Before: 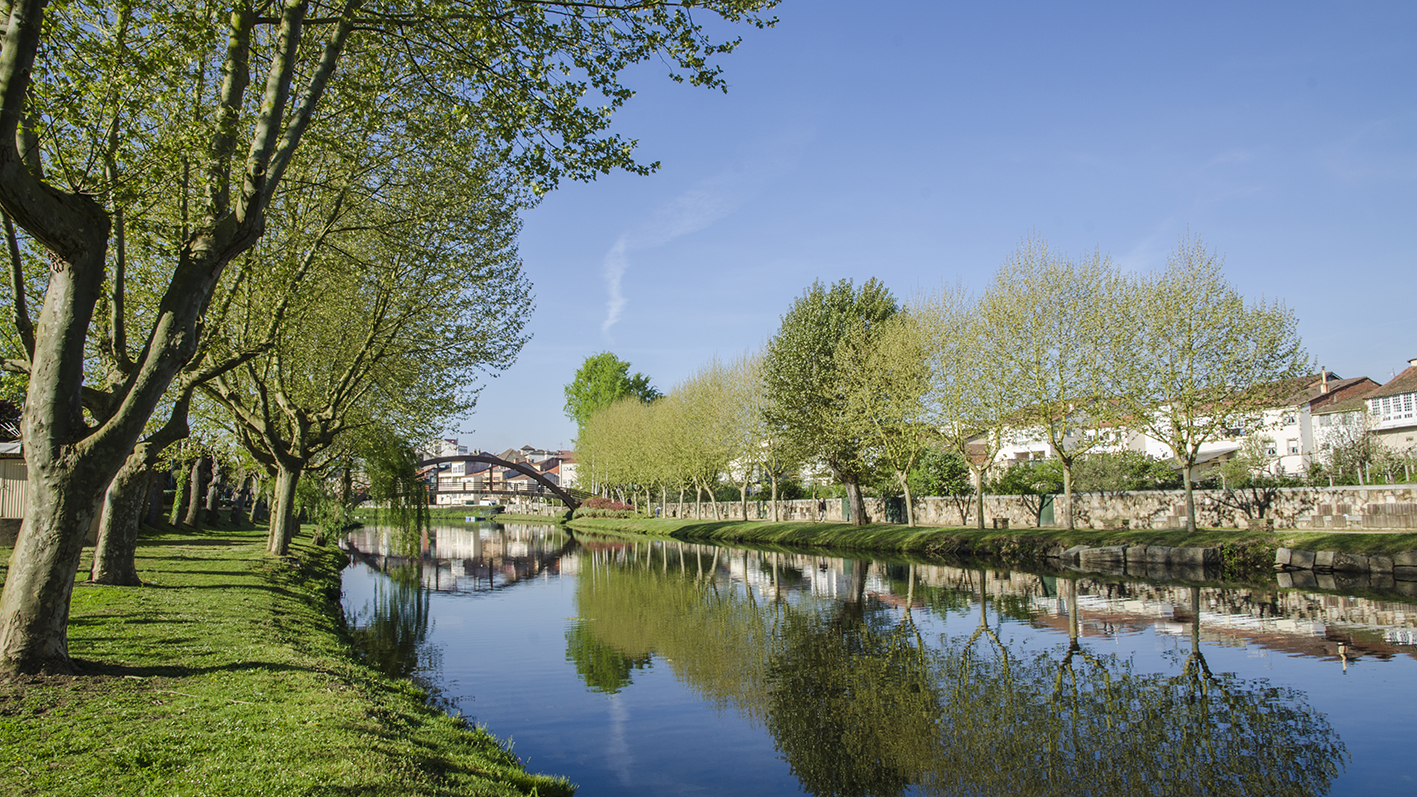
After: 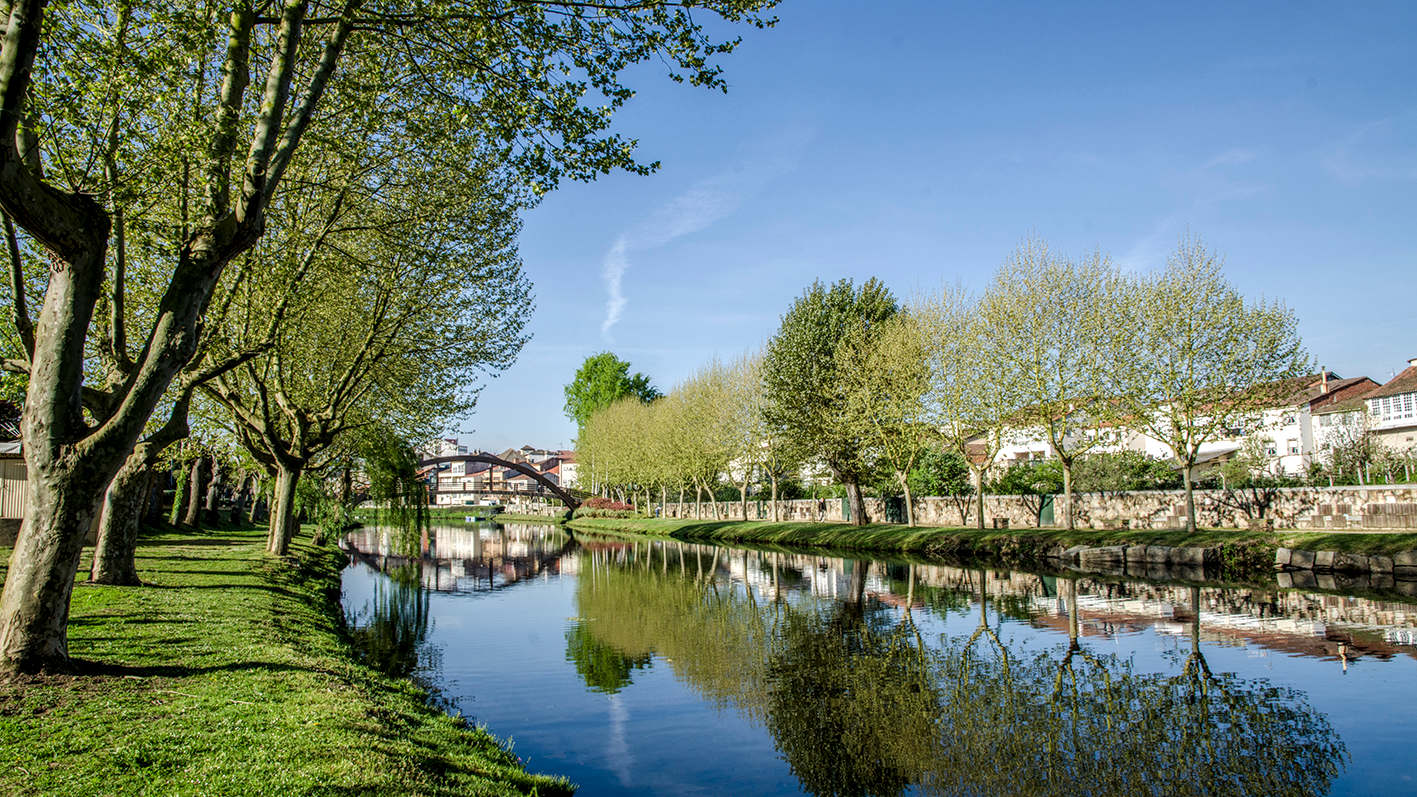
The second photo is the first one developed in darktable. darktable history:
local contrast: highlights 25%, detail 150%
